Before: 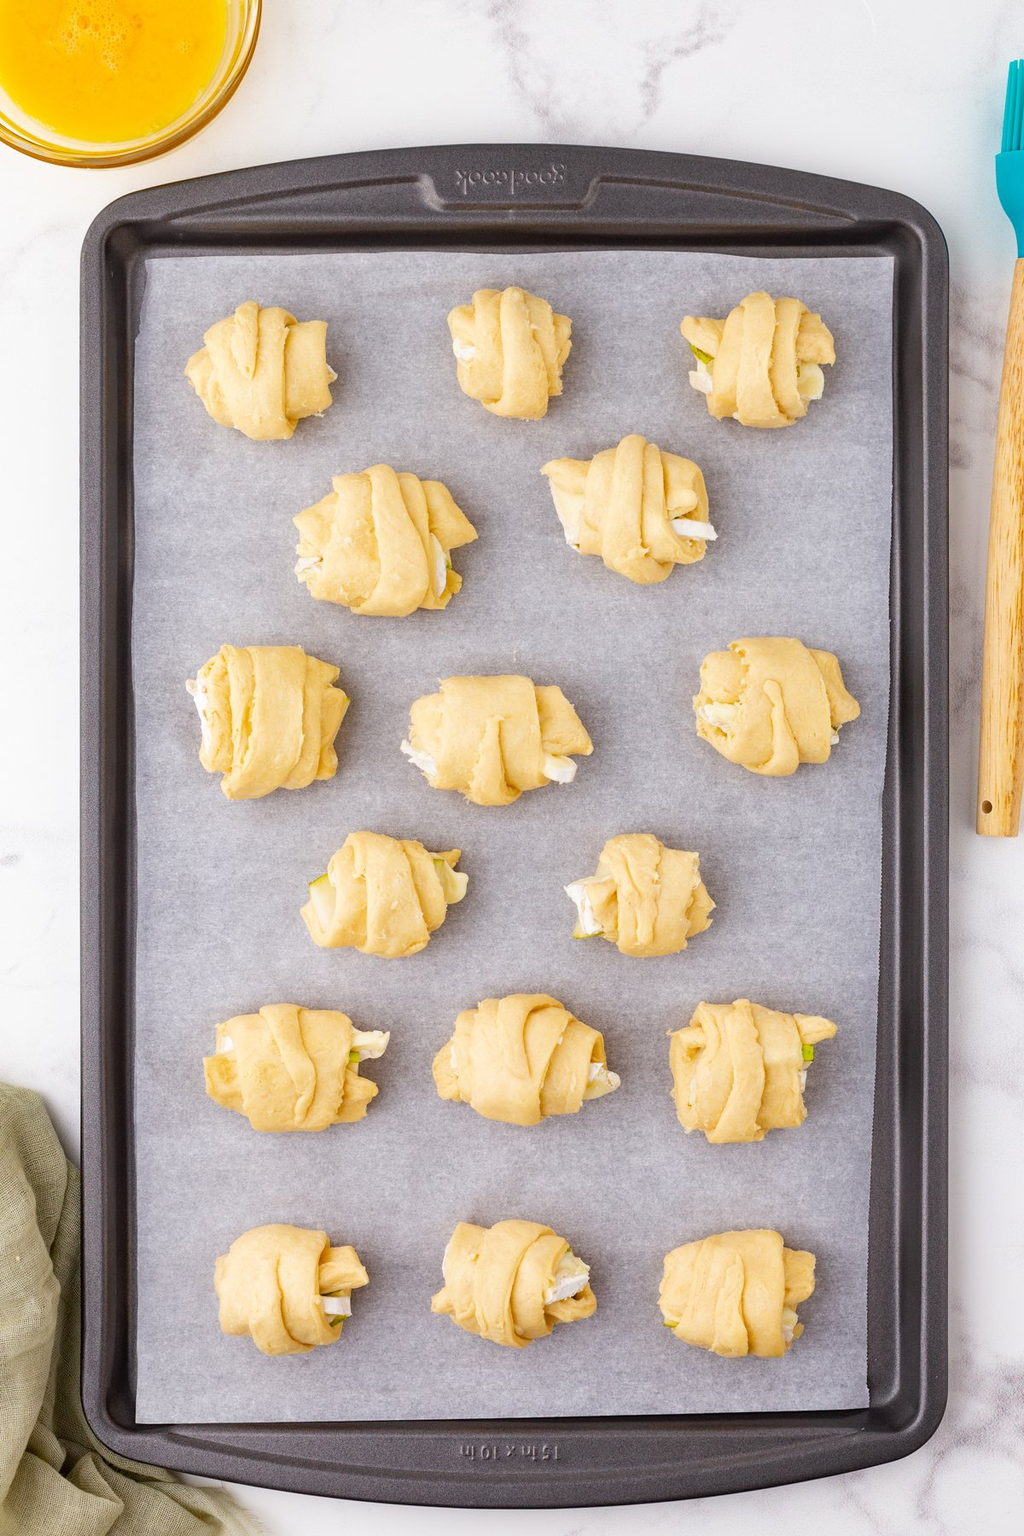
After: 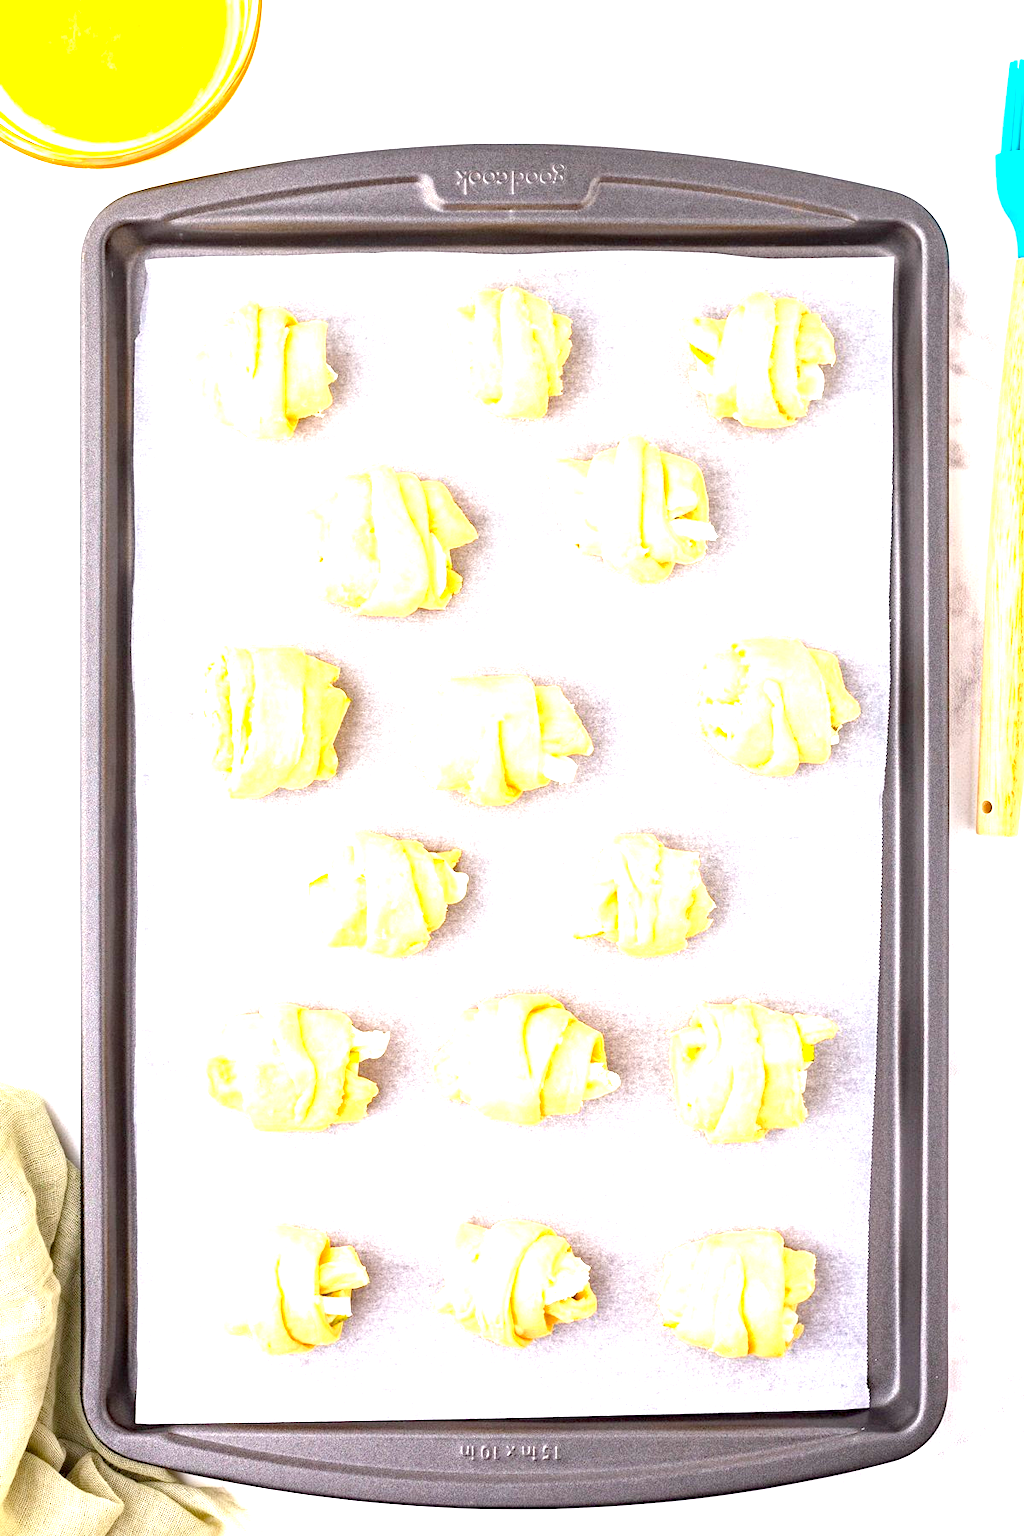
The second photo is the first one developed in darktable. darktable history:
haze removal: compatibility mode true, adaptive false
exposure: black level correction 0, exposure 1.675 EV, compensate exposure bias true, compensate highlight preservation false
